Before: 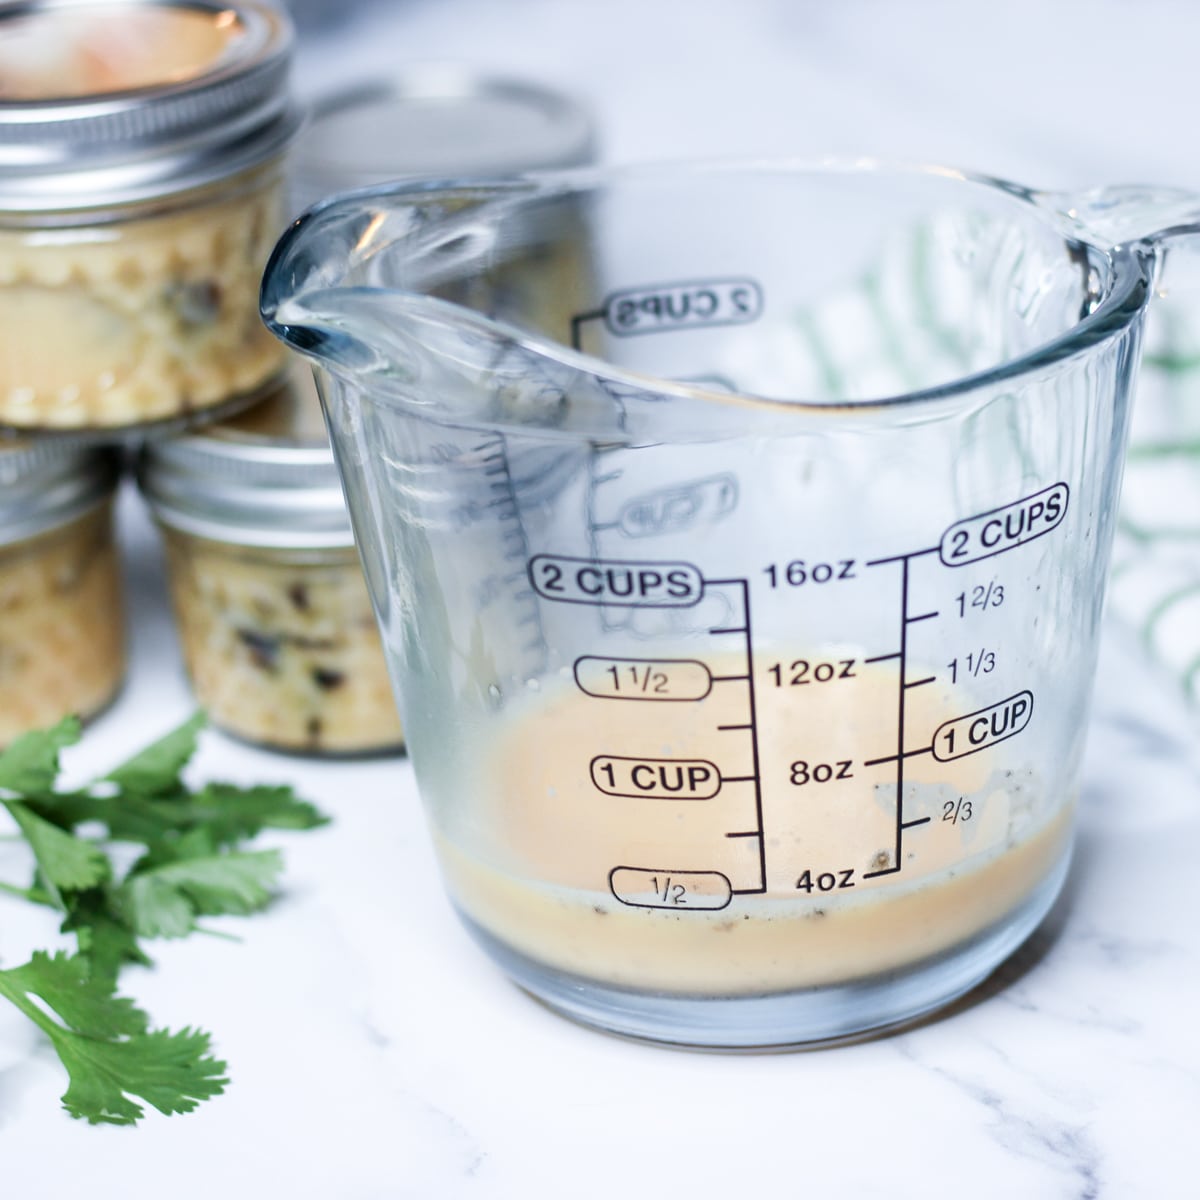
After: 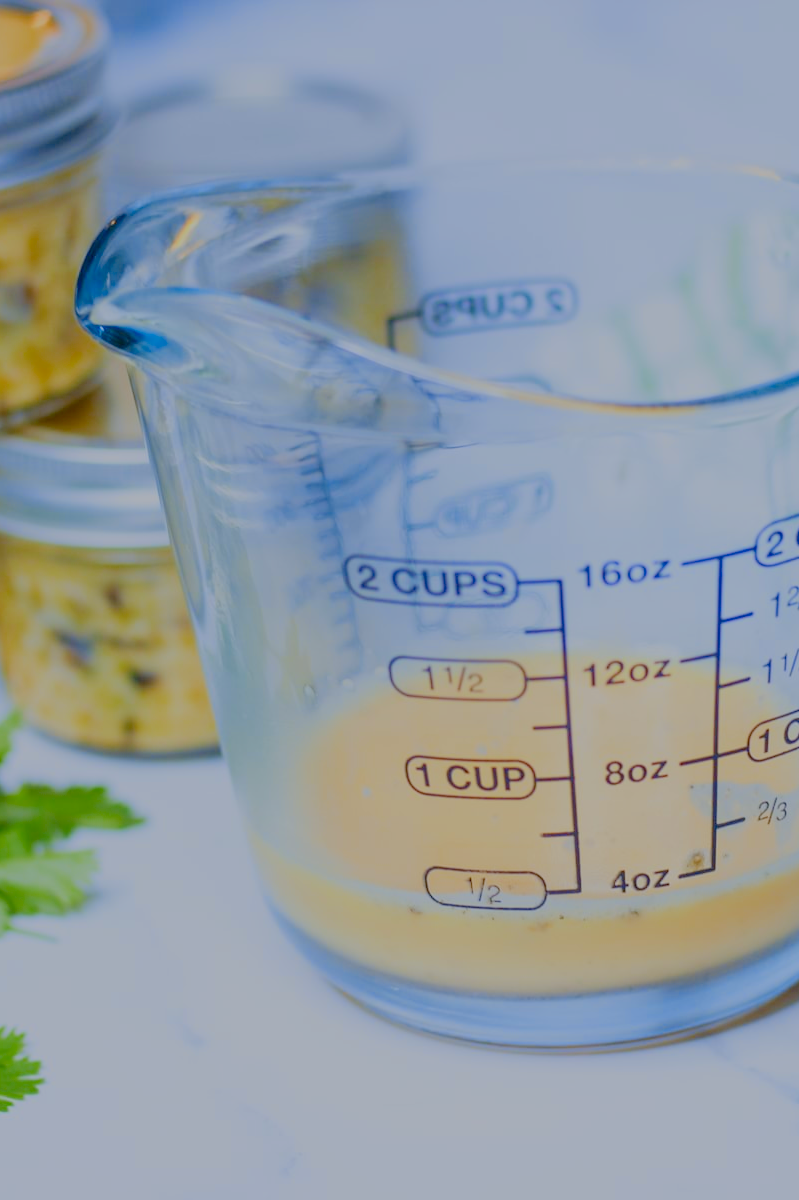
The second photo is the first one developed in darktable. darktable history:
filmic rgb: black relative exposure -14 EV, white relative exposure 8 EV, threshold 3 EV, hardness 3.74, latitude 50%, contrast 0.5, color science v5 (2021), contrast in shadows safe, contrast in highlights safe, enable highlight reconstruction true
exposure: exposure 0.4 EV, compensate highlight preservation false
crop: left 15.419%, right 17.914%
white balance: red 0.986, blue 1.01
color contrast: green-magenta contrast 1.12, blue-yellow contrast 1.95, unbound 0
